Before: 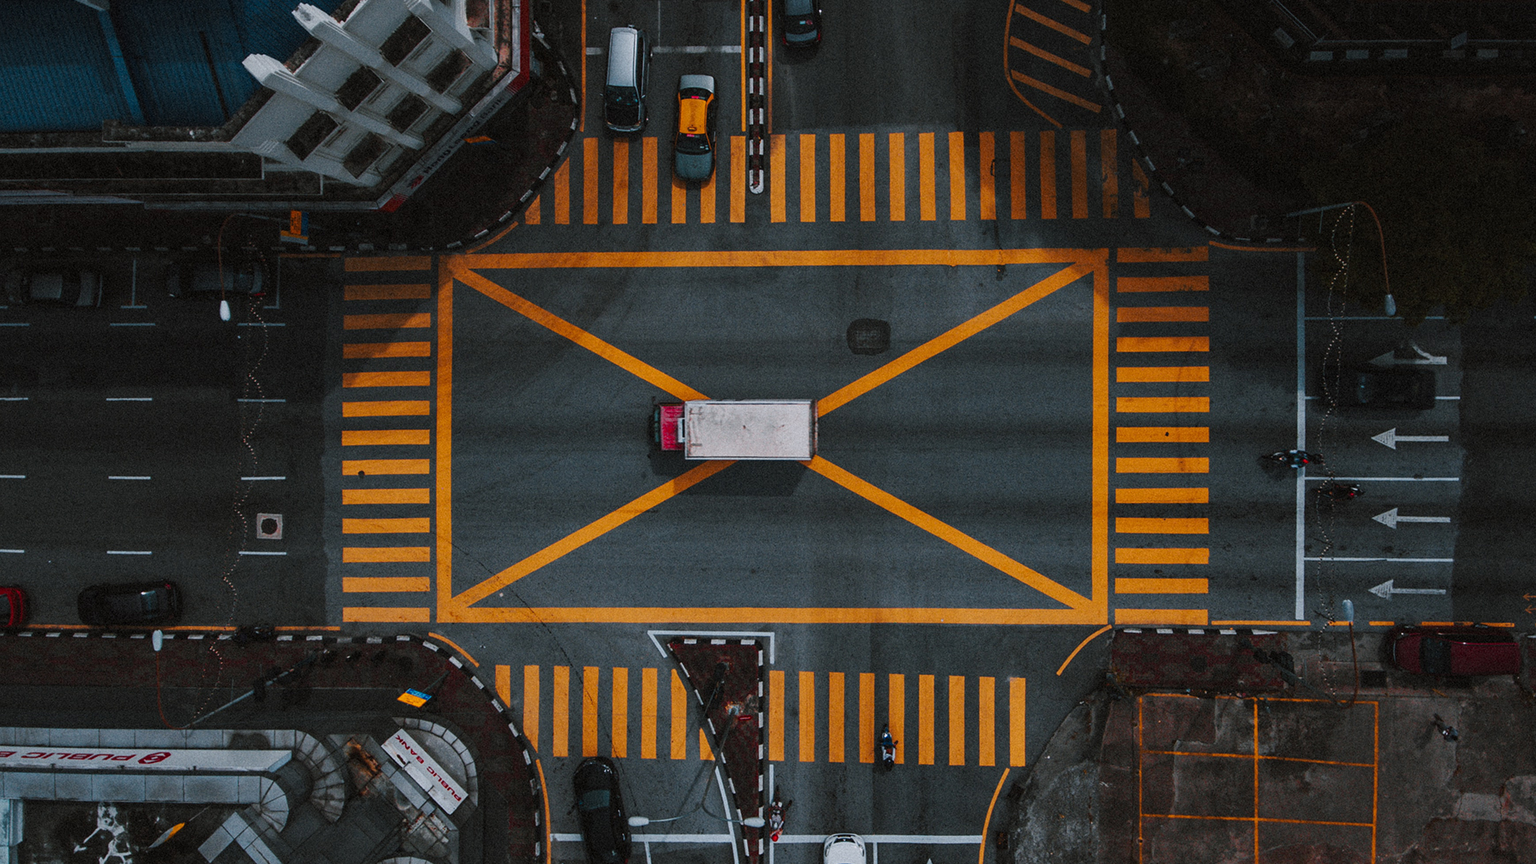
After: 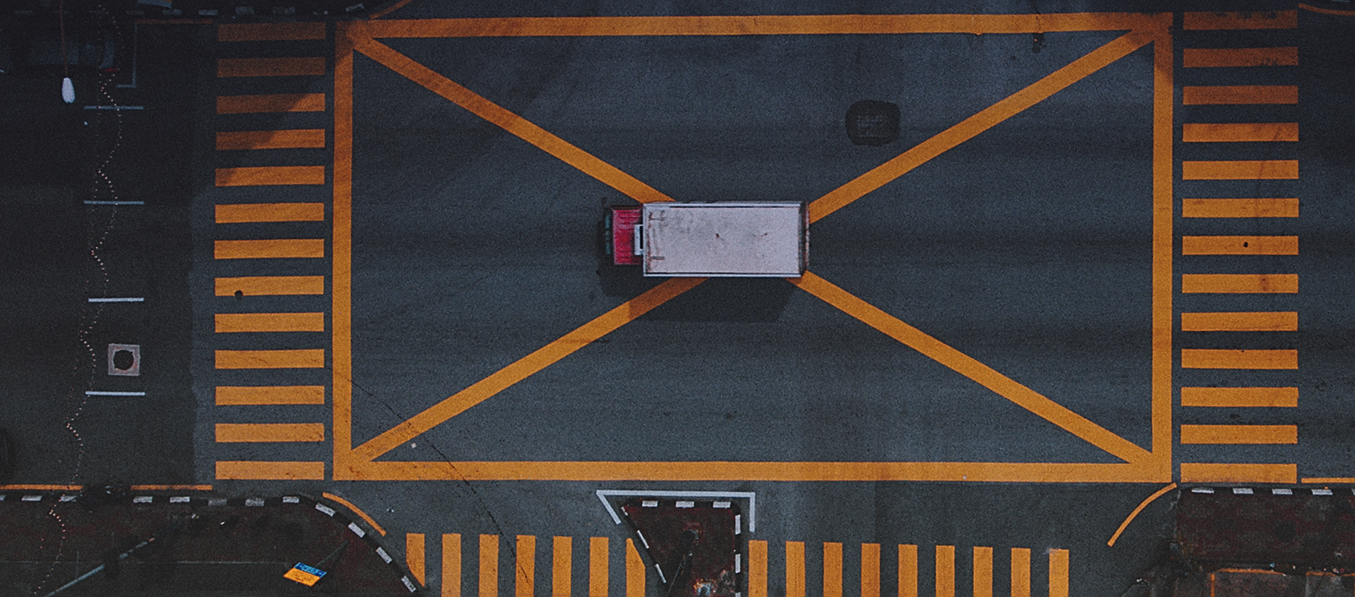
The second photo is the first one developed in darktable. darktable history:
exposure: black level correction -0.014, exposure -0.193 EV, compensate highlight preservation false
sharpen: on, module defaults
graduated density: hue 238.83°, saturation 50%
crop: left 11.123%, top 27.61%, right 18.3%, bottom 17.034%
